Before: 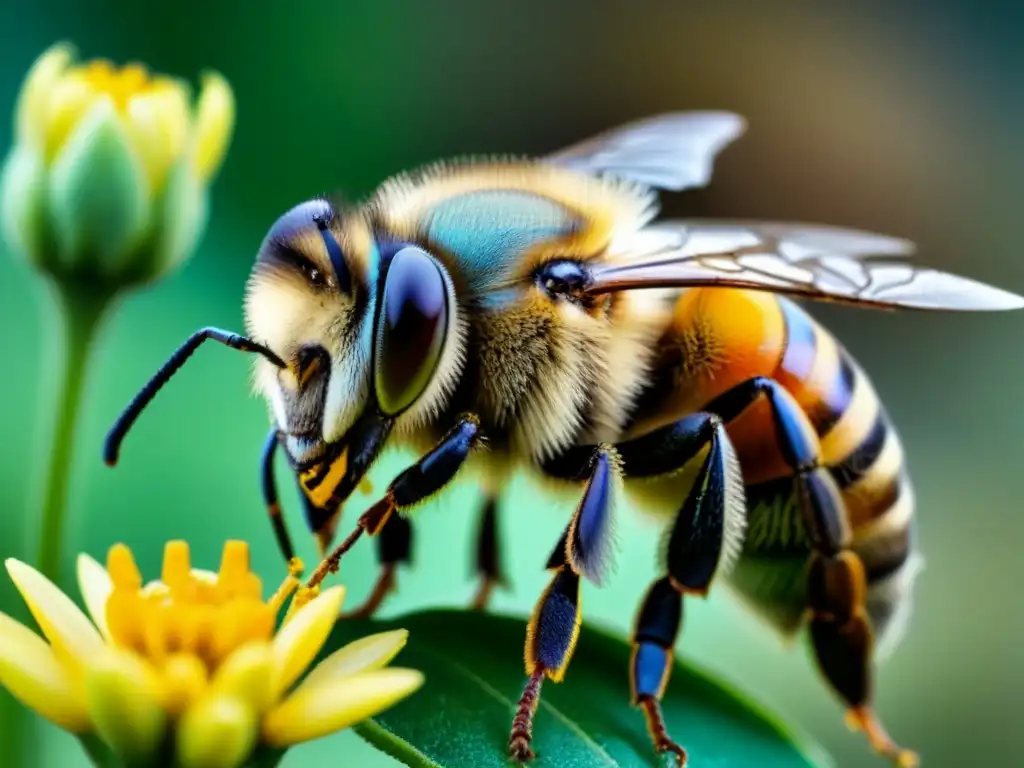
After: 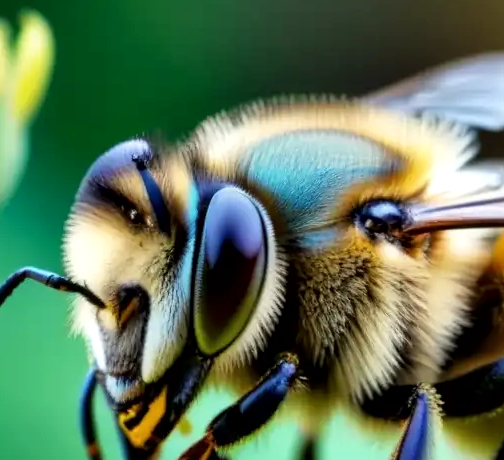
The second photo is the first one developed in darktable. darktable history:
crop: left 17.762%, top 7.897%, right 32.959%, bottom 32.172%
local contrast: mode bilateral grid, contrast 20, coarseness 49, detail 150%, midtone range 0.2
